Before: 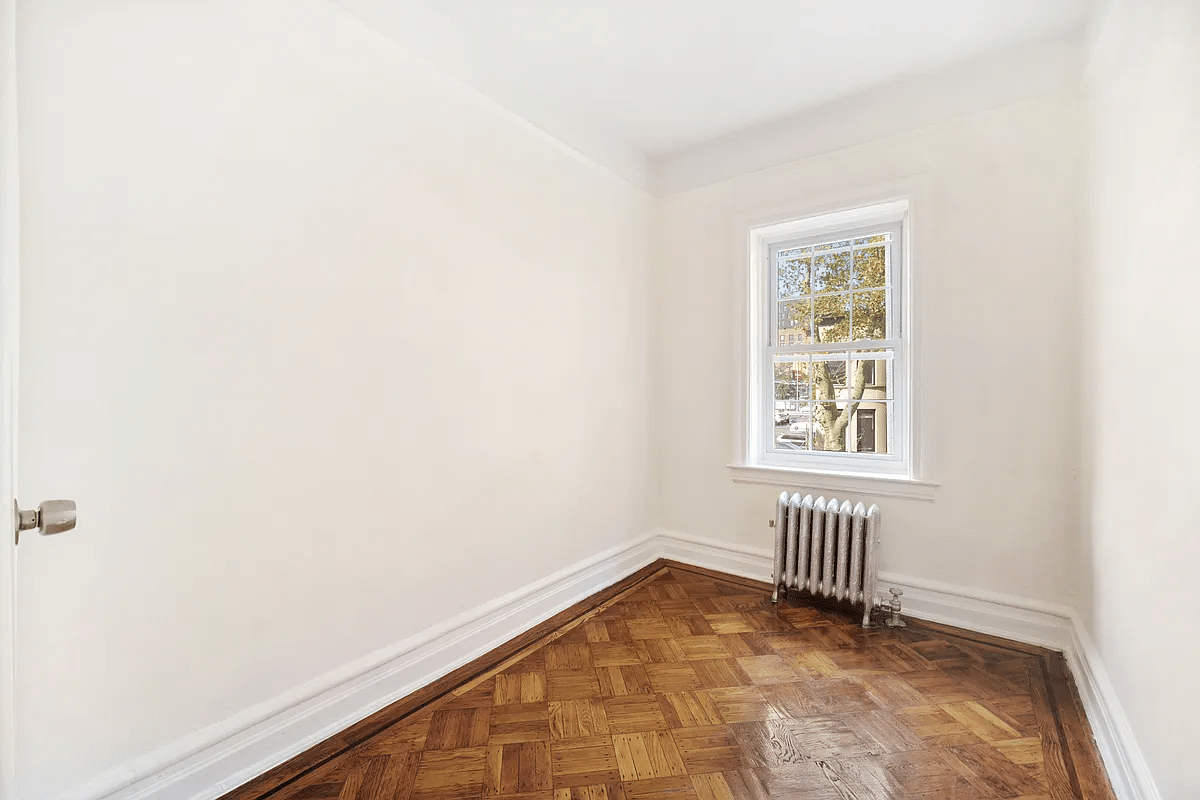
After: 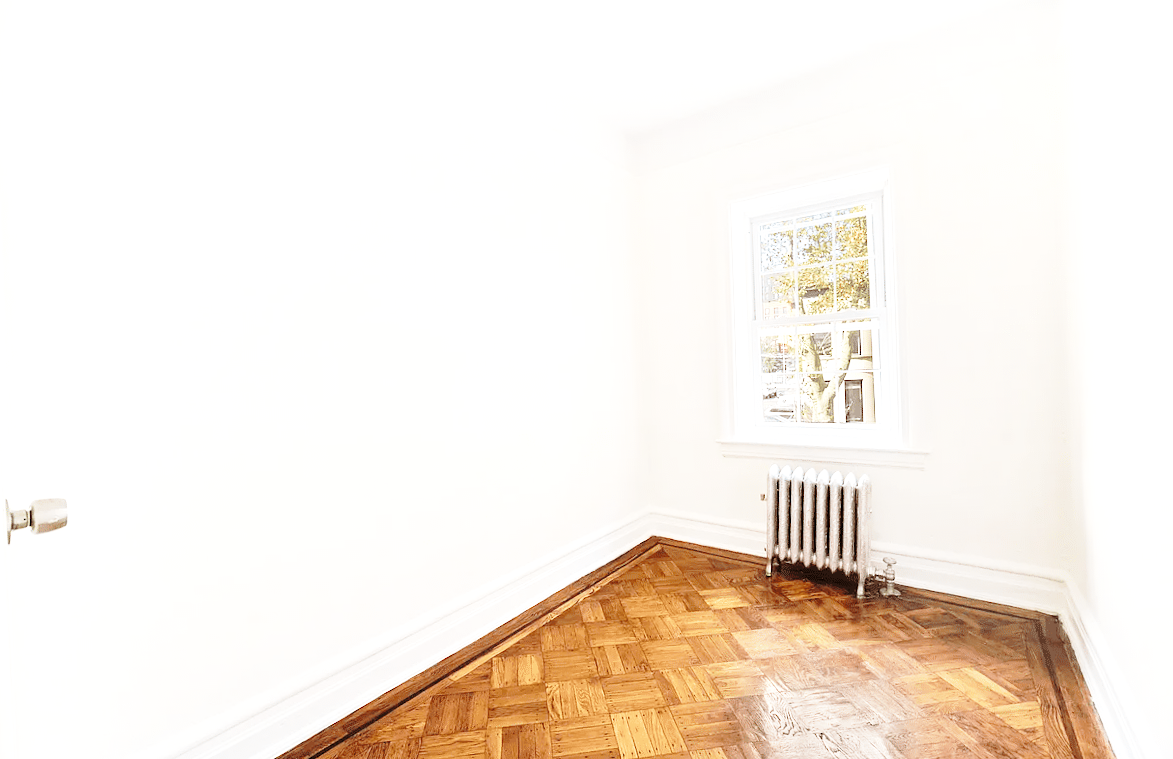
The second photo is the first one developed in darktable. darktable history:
rotate and perspective: rotation -2°, crop left 0.022, crop right 0.978, crop top 0.049, crop bottom 0.951
base curve: curves: ch0 [(0, 0) (0.028, 0.03) (0.121, 0.232) (0.46, 0.748) (0.859, 0.968) (1, 1)], preserve colors none
exposure: black level correction 0.001, exposure 0.5 EV, compensate exposure bias true, compensate highlight preservation false
